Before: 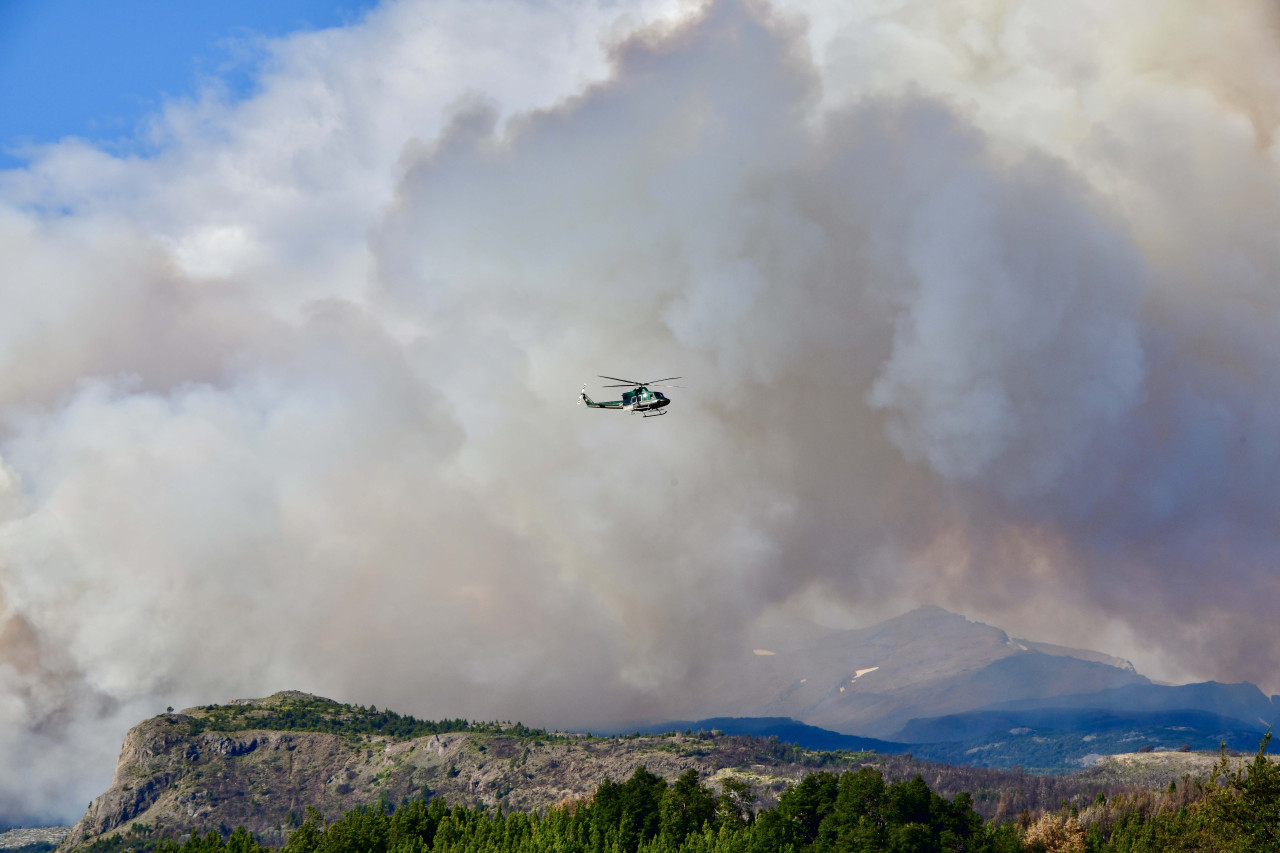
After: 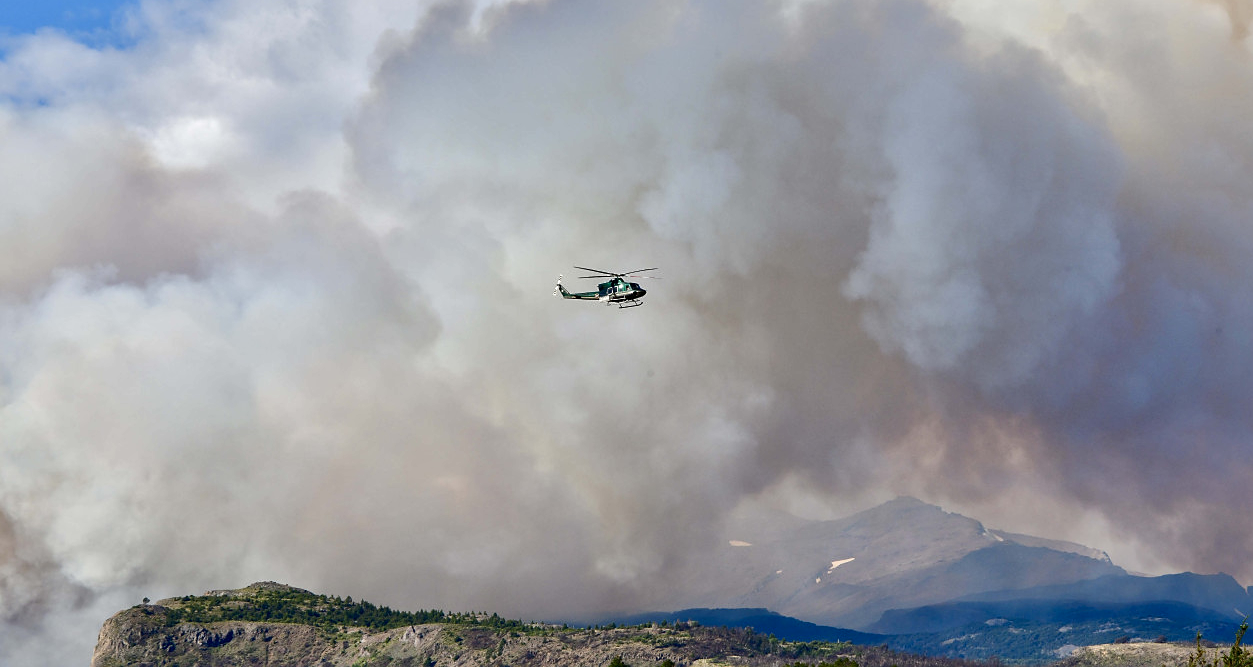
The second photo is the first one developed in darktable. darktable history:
local contrast: mode bilateral grid, contrast 21, coarseness 50, detail 141%, midtone range 0.2
crop and rotate: left 1.876%, top 12.923%, right 0.163%, bottom 8.882%
sharpen: radius 0.984, amount 0.602
